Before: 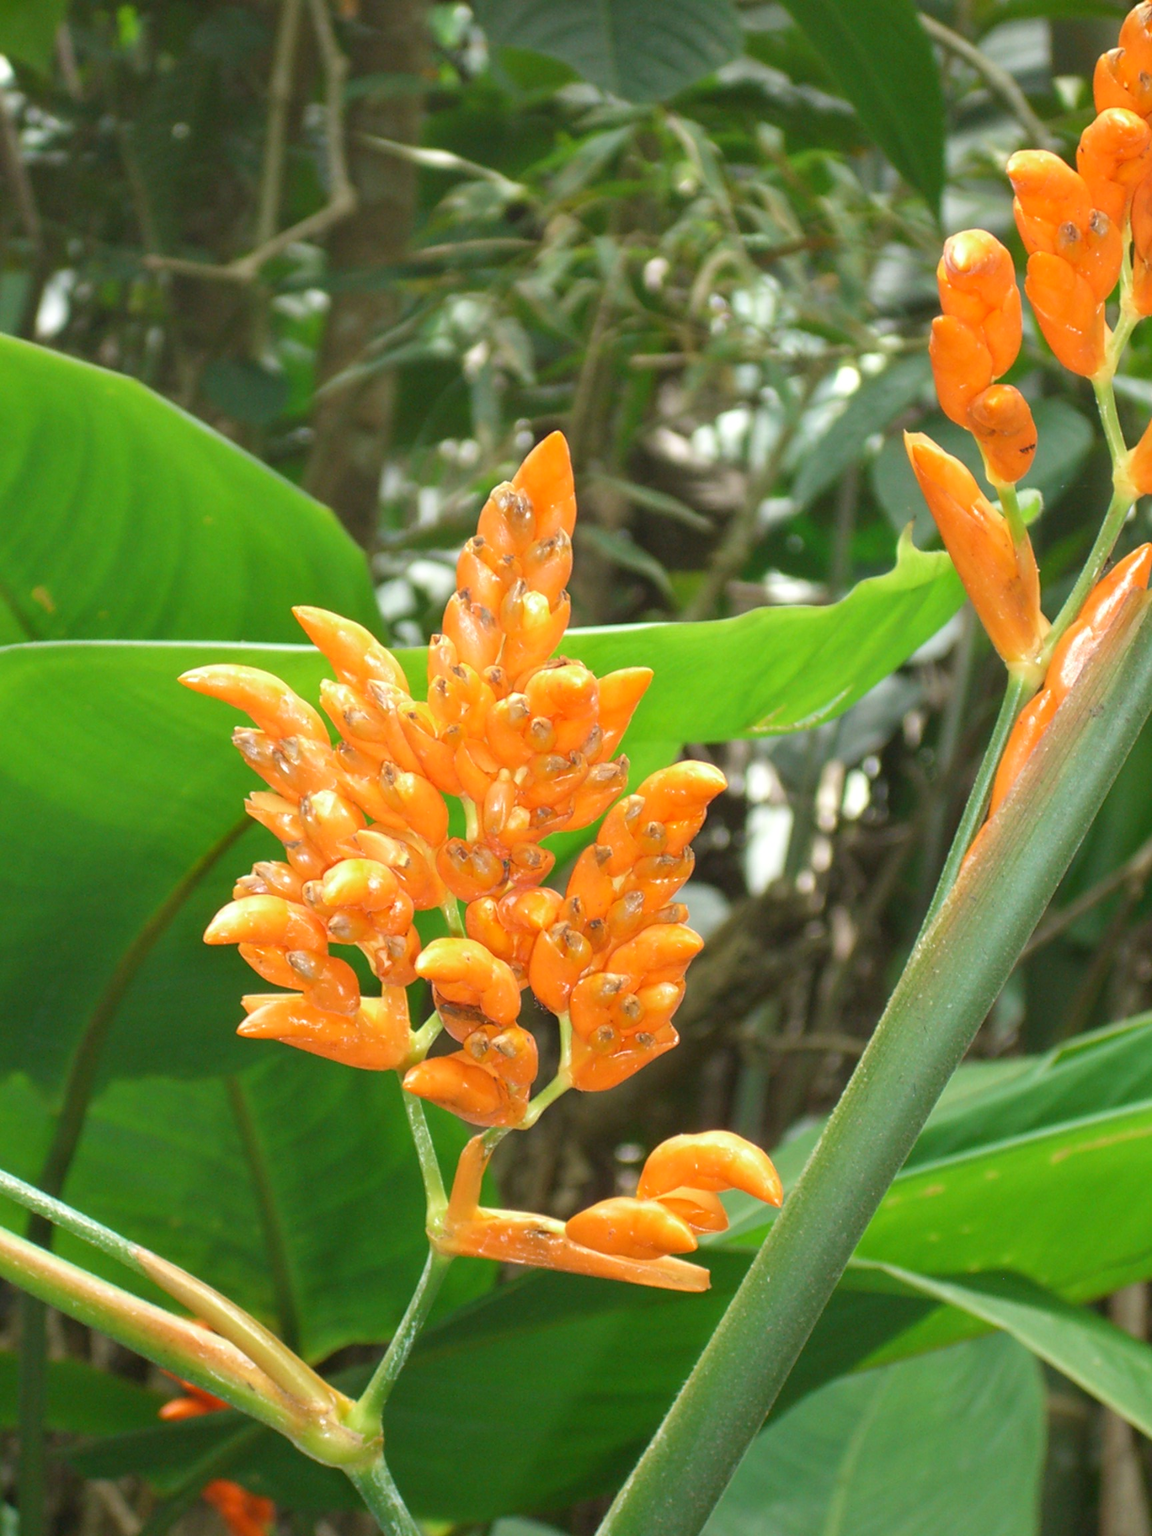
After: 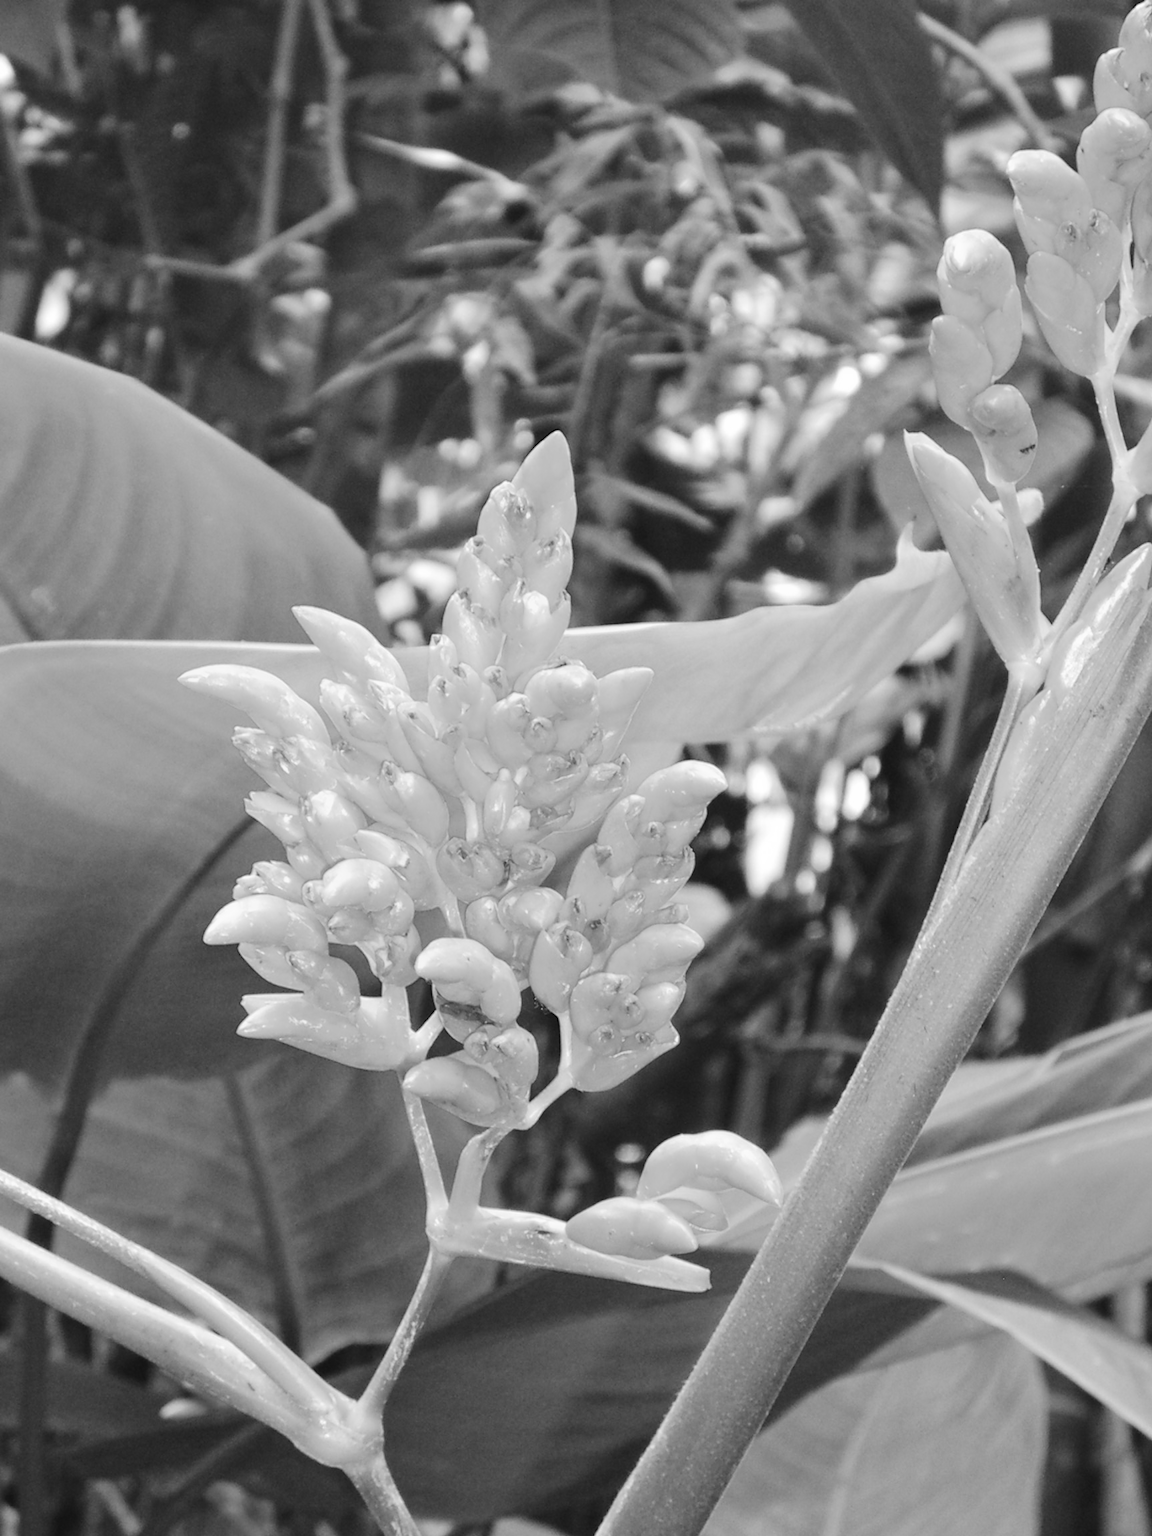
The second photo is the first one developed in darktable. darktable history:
monochrome: on, module defaults
tone curve: curves: ch0 [(0, 0) (0.003, 0.018) (0.011, 0.021) (0.025, 0.028) (0.044, 0.039) (0.069, 0.05) (0.1, 0.06) (0.136, 0.081) (0.177, 0.117) (0.224, 0.161) (0.277, 0.226) (0.335, 0.315) (0.399, 0.421) (0.468, 0.53) (0.543, 0.627) (0.623, 0.726) (0.709, 0.789) (0.801, 0.859) (0.898, 0.924) (1, 1)], preserve colors none
exposure: compensate highlight preservation false
